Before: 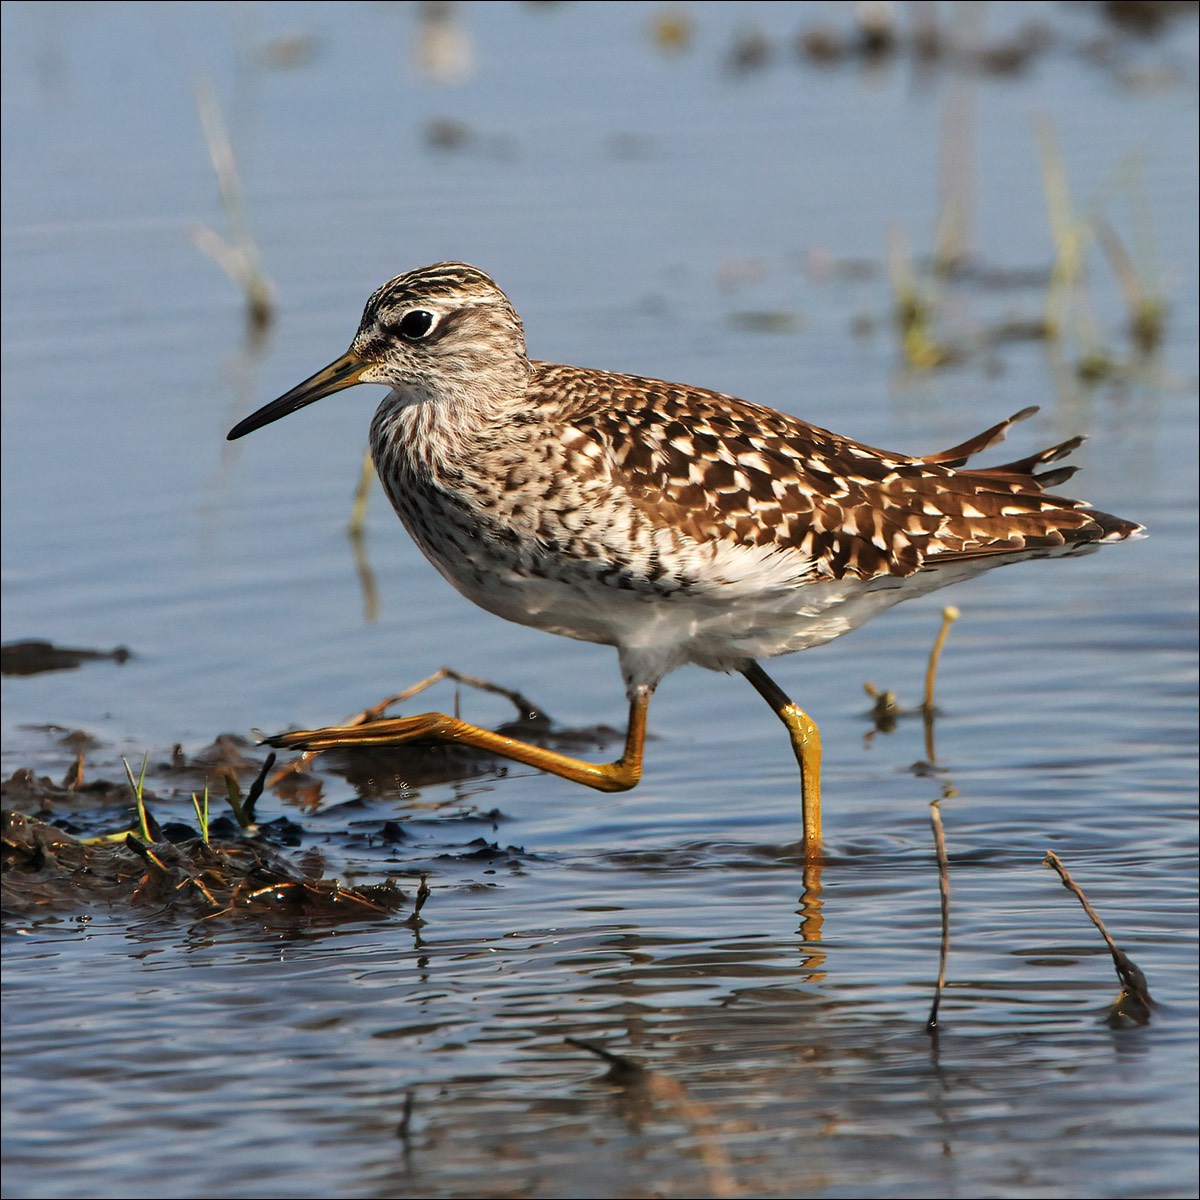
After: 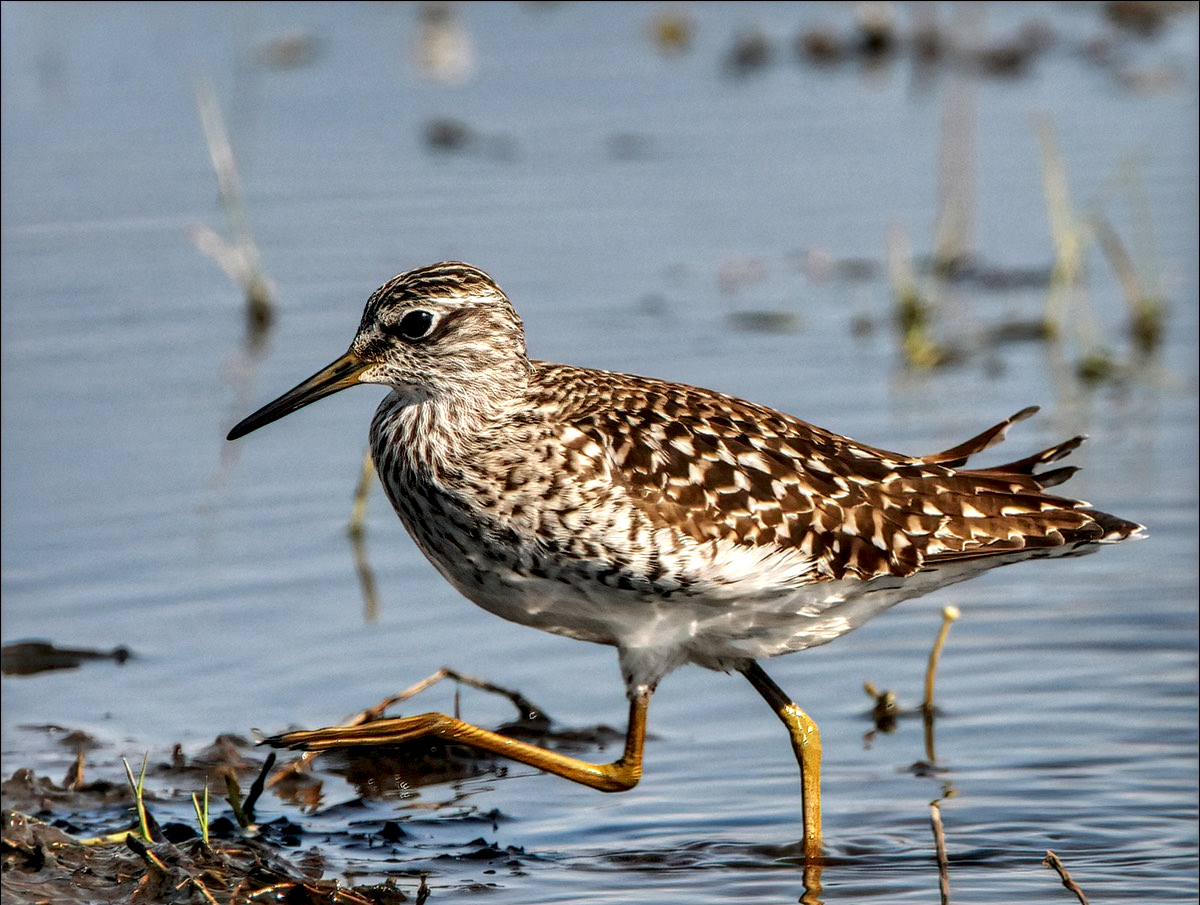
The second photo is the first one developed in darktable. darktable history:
crop: bottom 24.56%
local contrast: highlights 16%, detail 187%
shadows and highlights: on, module defaults
